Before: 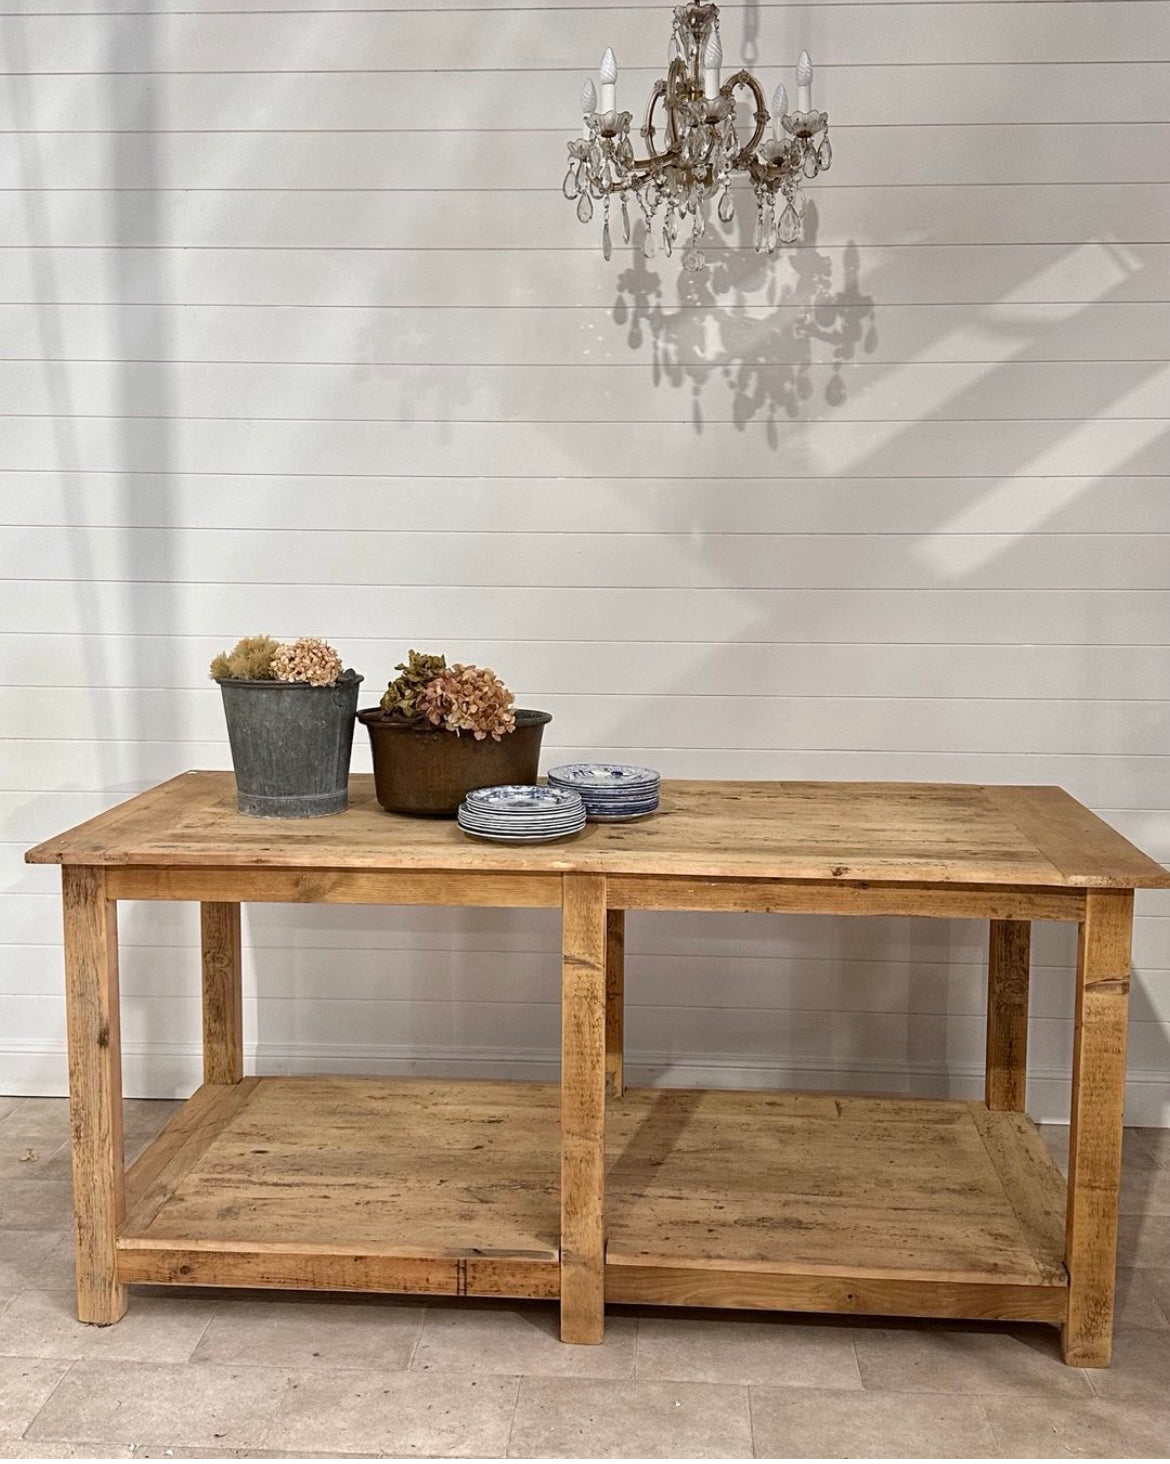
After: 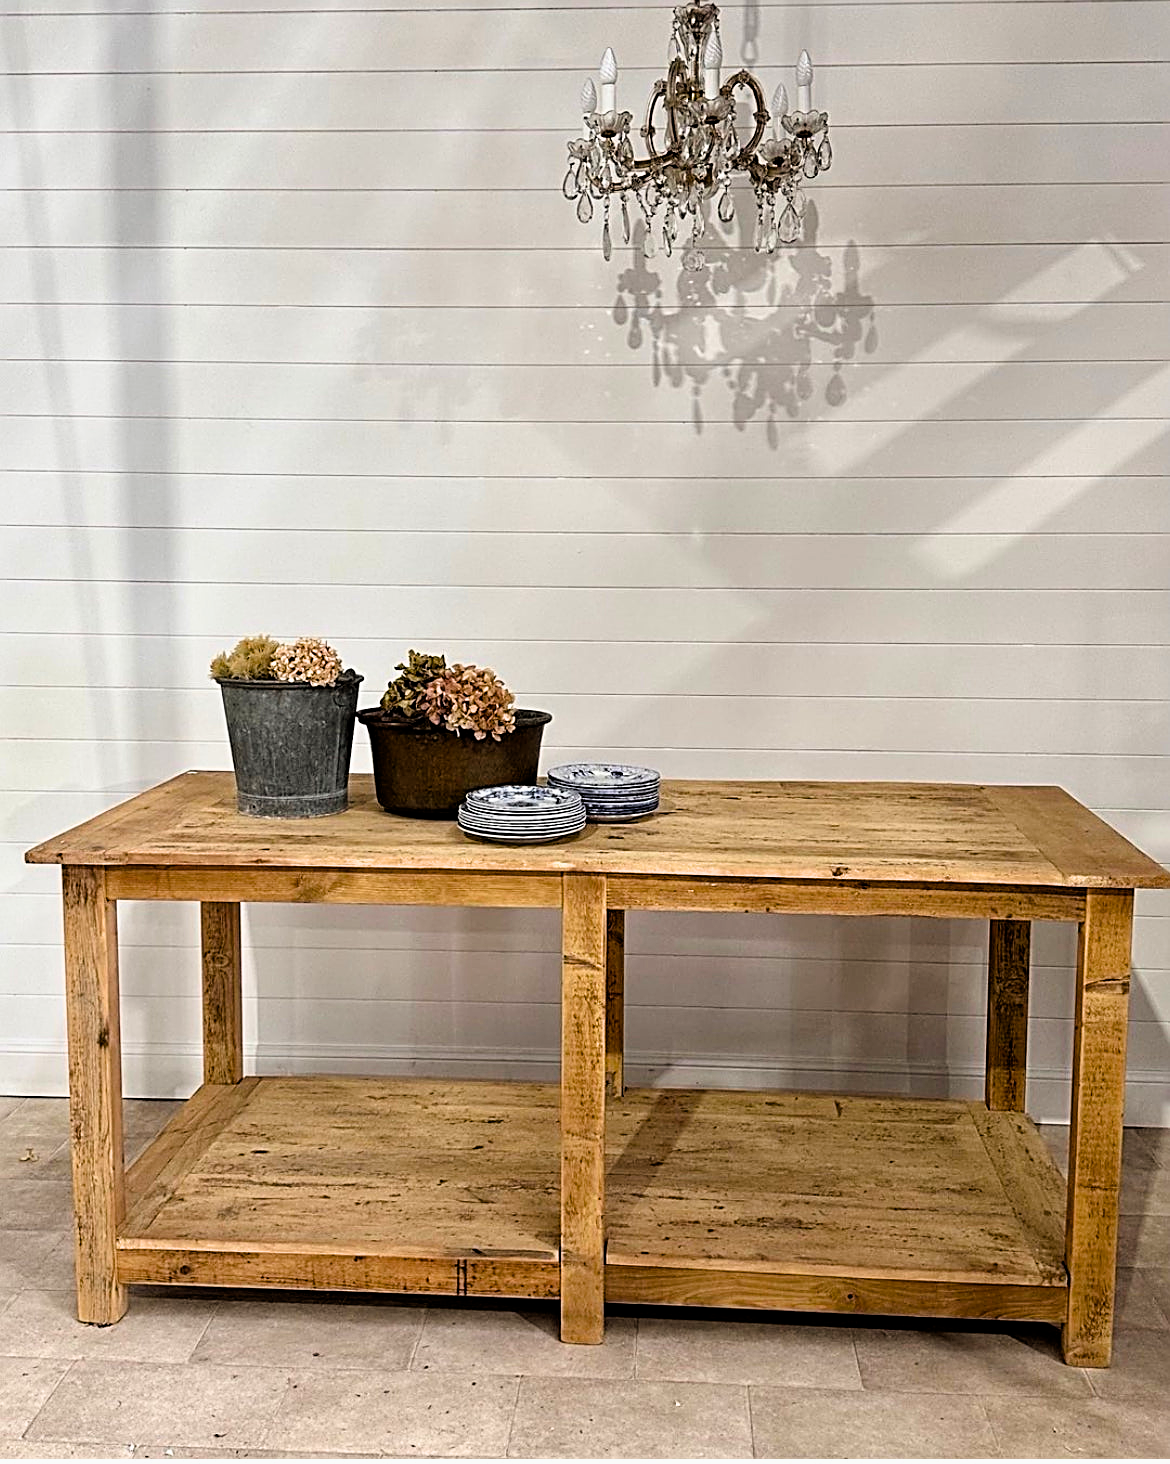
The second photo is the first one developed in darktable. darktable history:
filmic rgb: black relative exposure -6.32 EV, white relative exposure 2.8 EV, target black luminance 0%, hardness 4.64, latitude 67.7%, contrast 1.276, shadows ↔ highlights balance -3.42%
color balance rgb: linear chroma grading › global chroma 14.58%, perceptual saturation grading › global saturation 1.576%, perceptual saturation grading › highlights -2.613%, perceptual saturation grading › mid-tones 3.452%, perceptual saturation grading › shadows 8.234%, global vibrance 20%
sharpen: radius 2.58, amount 0.679
